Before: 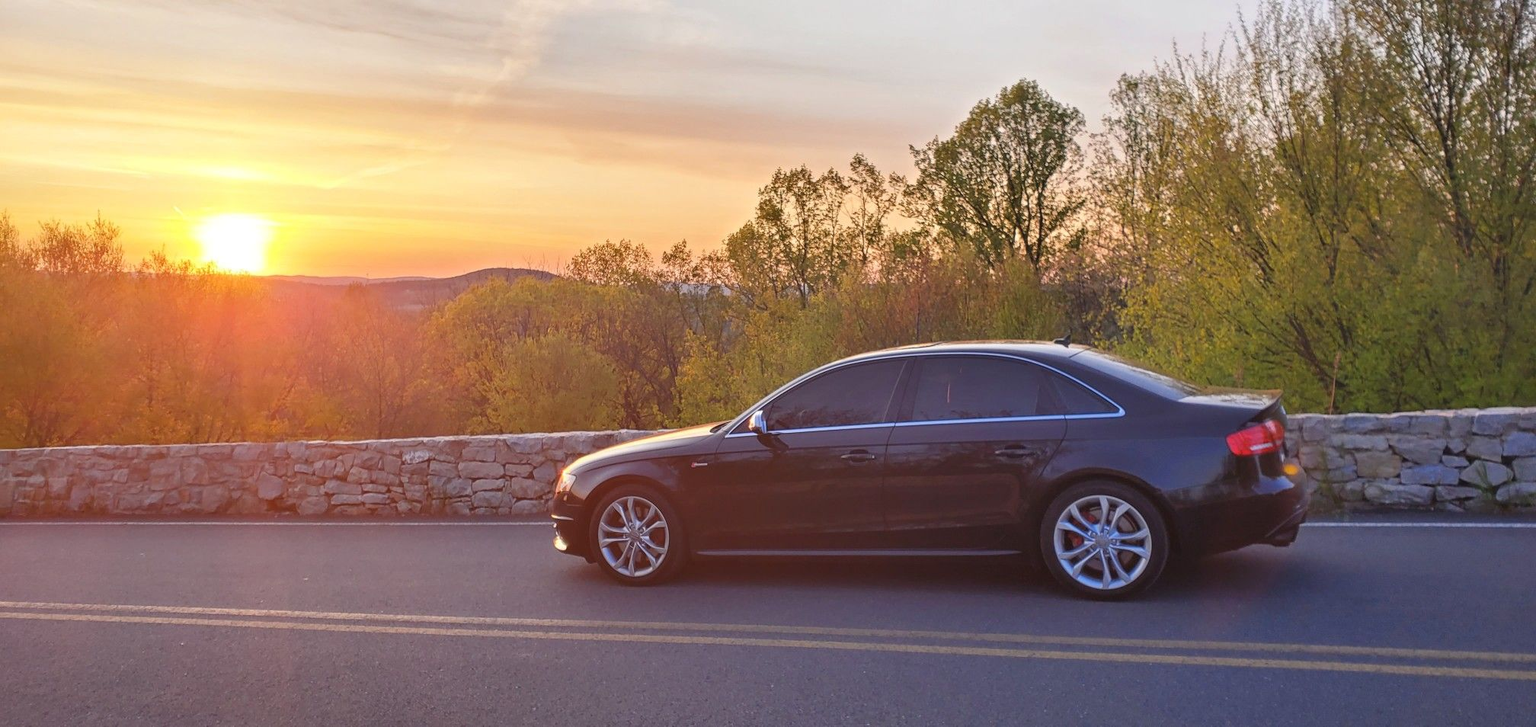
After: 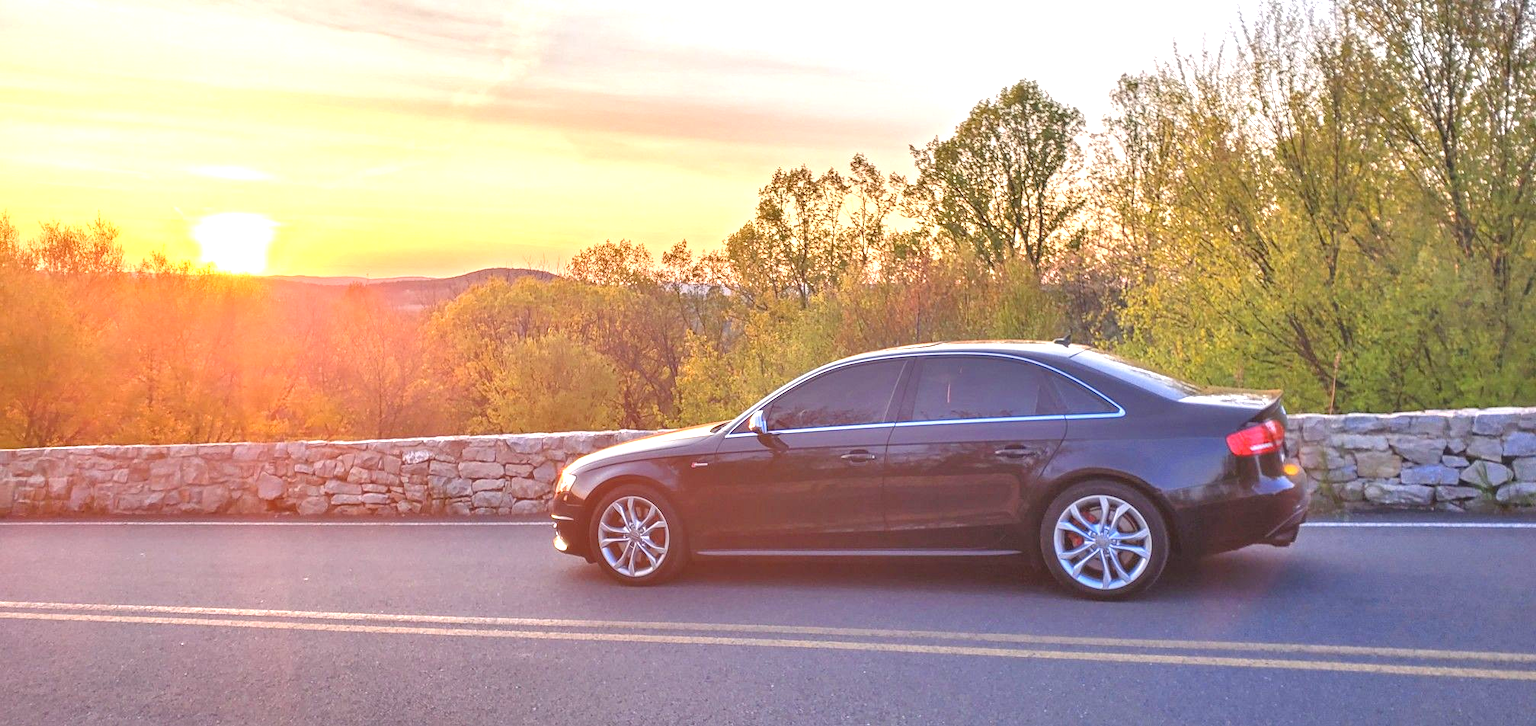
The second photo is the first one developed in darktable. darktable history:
exposure: black level correction 0, exposure 0.7 EV, compensate highlight preservation false
local contrast: on, module defaults
tone equalizer: -8 EV 1.02 EV, -7 EV 0.961 EV, -6 EV 0.978 EV, -5 EV 1.01 EV, -4 EV 0.993 EV, -3 EV 0.762 EV, -2 EV 0.489 EV, -1 EV 0.269 EV, mask exposure compensation -0.505 EV
